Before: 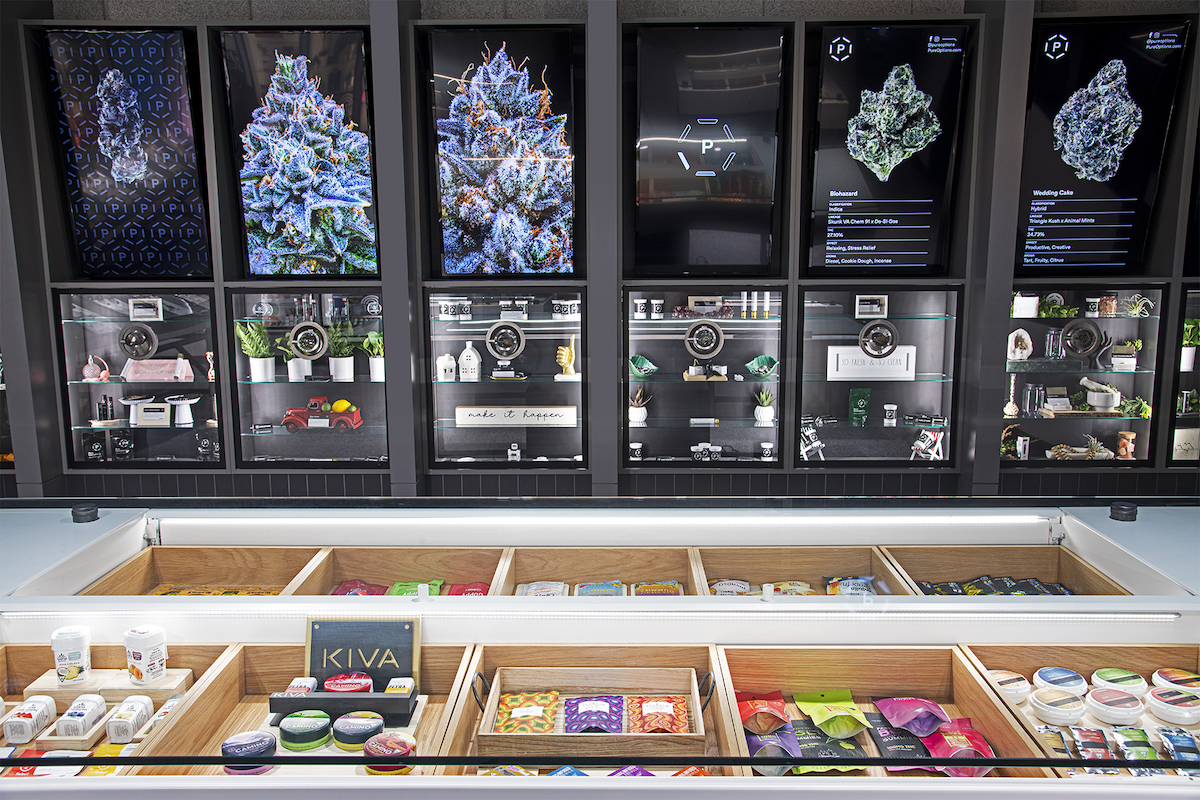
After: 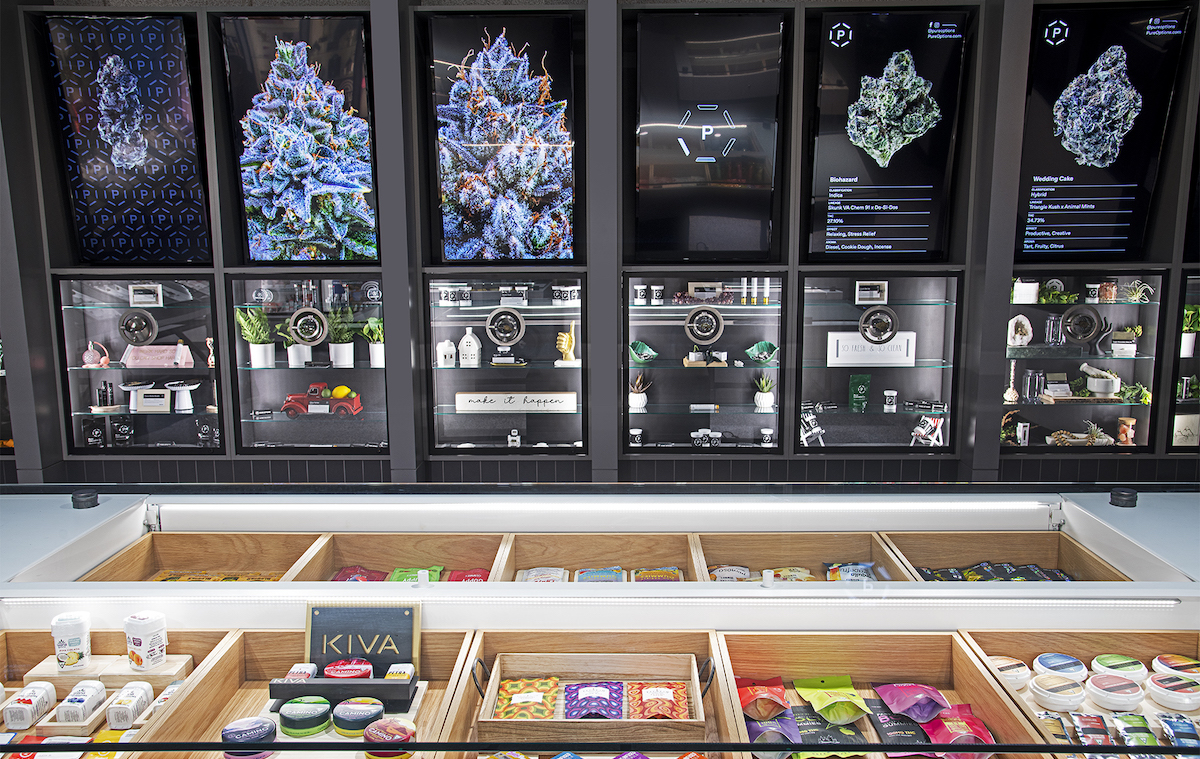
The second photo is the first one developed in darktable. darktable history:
crop and rotate: top 1.955%, bottom 3.069%
